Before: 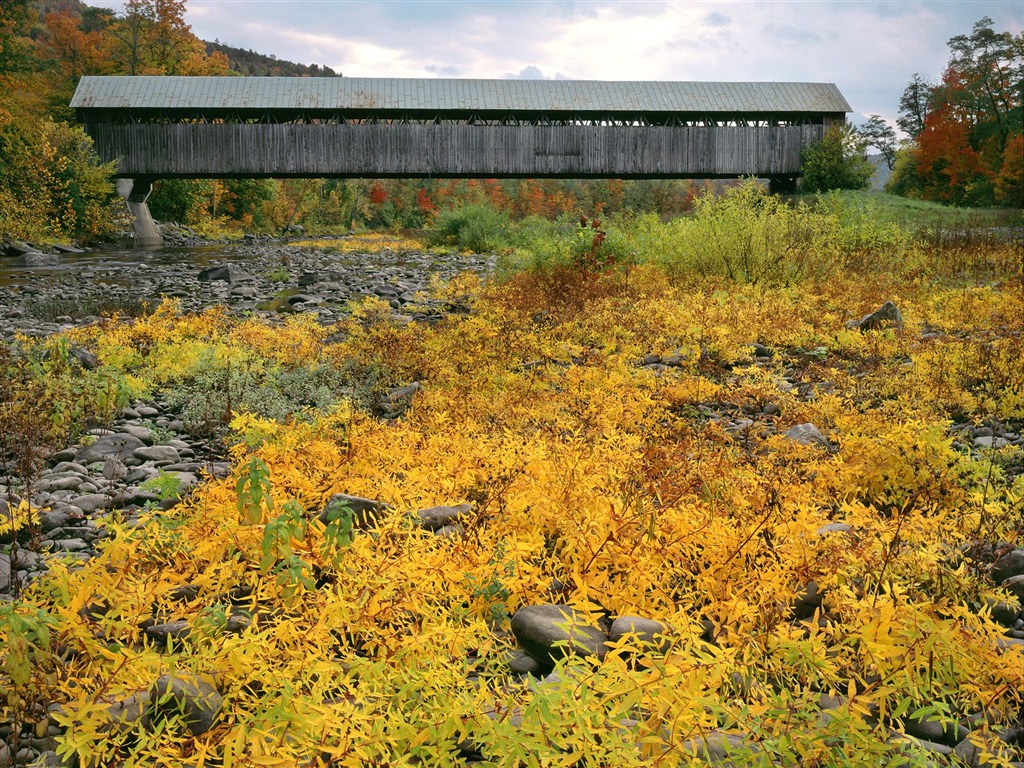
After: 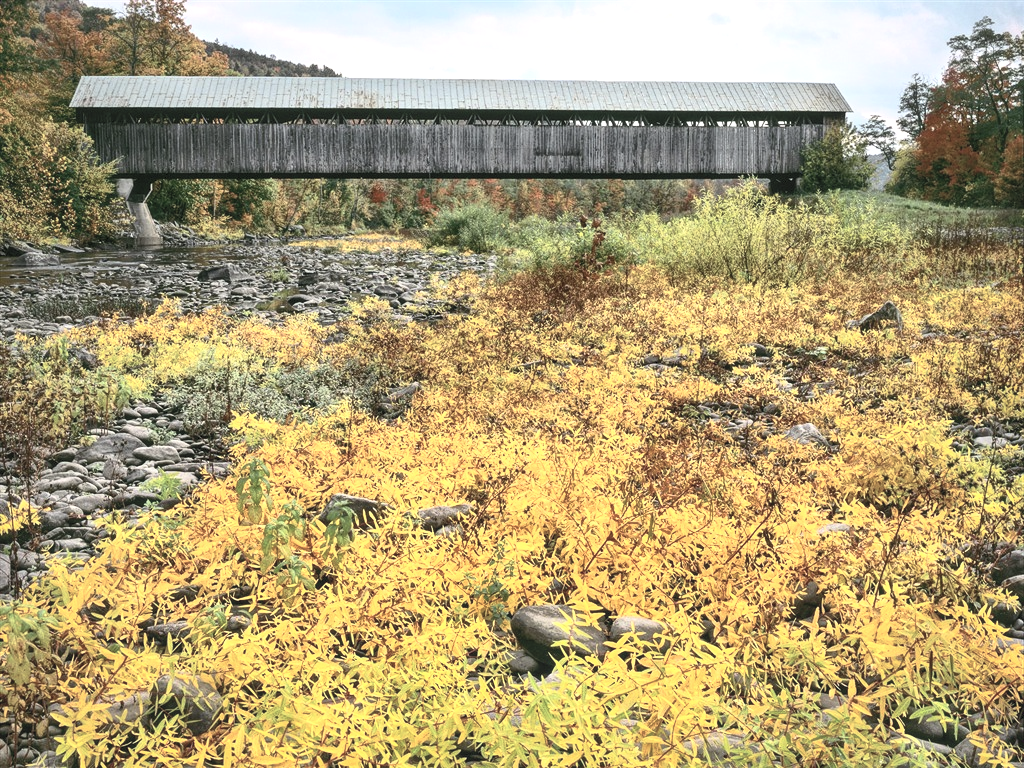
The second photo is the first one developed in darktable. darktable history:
color balance rgb: on, module defaults
shadows and highlights: shadows 40, highlights -60
contrast brightness saturation: contrast 0.57, brightness 0.57, saturation -0.34
local contrast: highlights 99%, shadows 86%, detail 160%, midtone range 0.2
